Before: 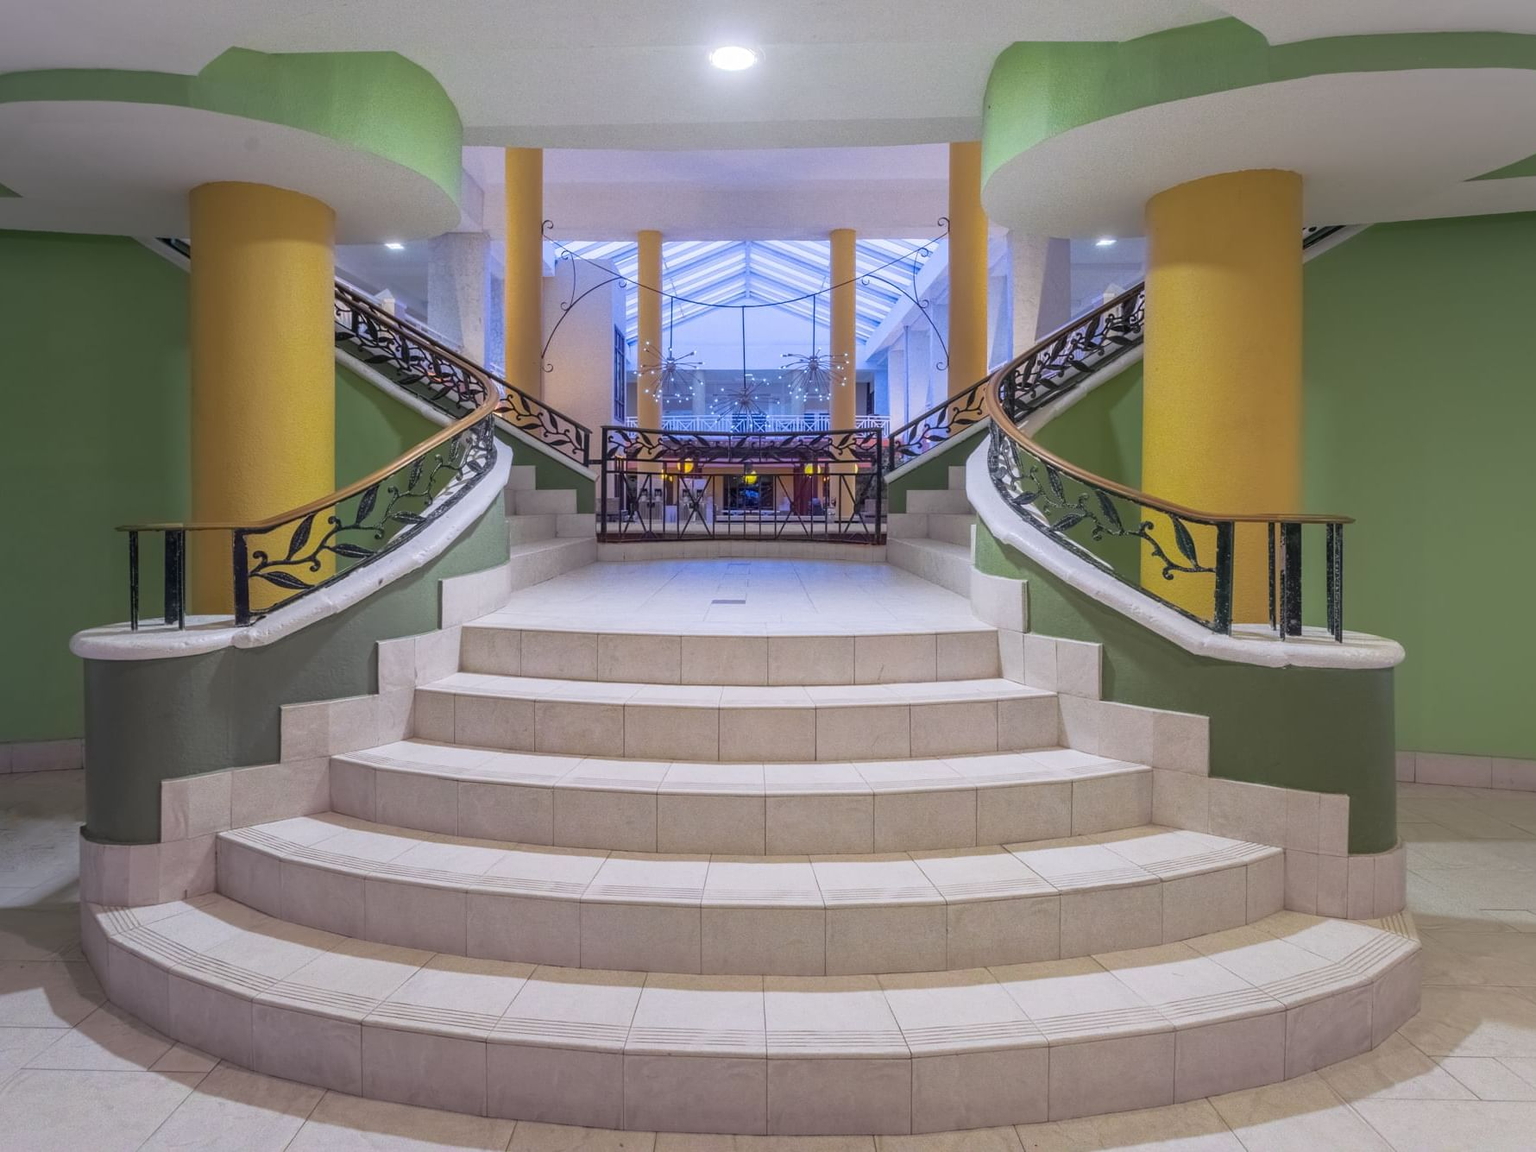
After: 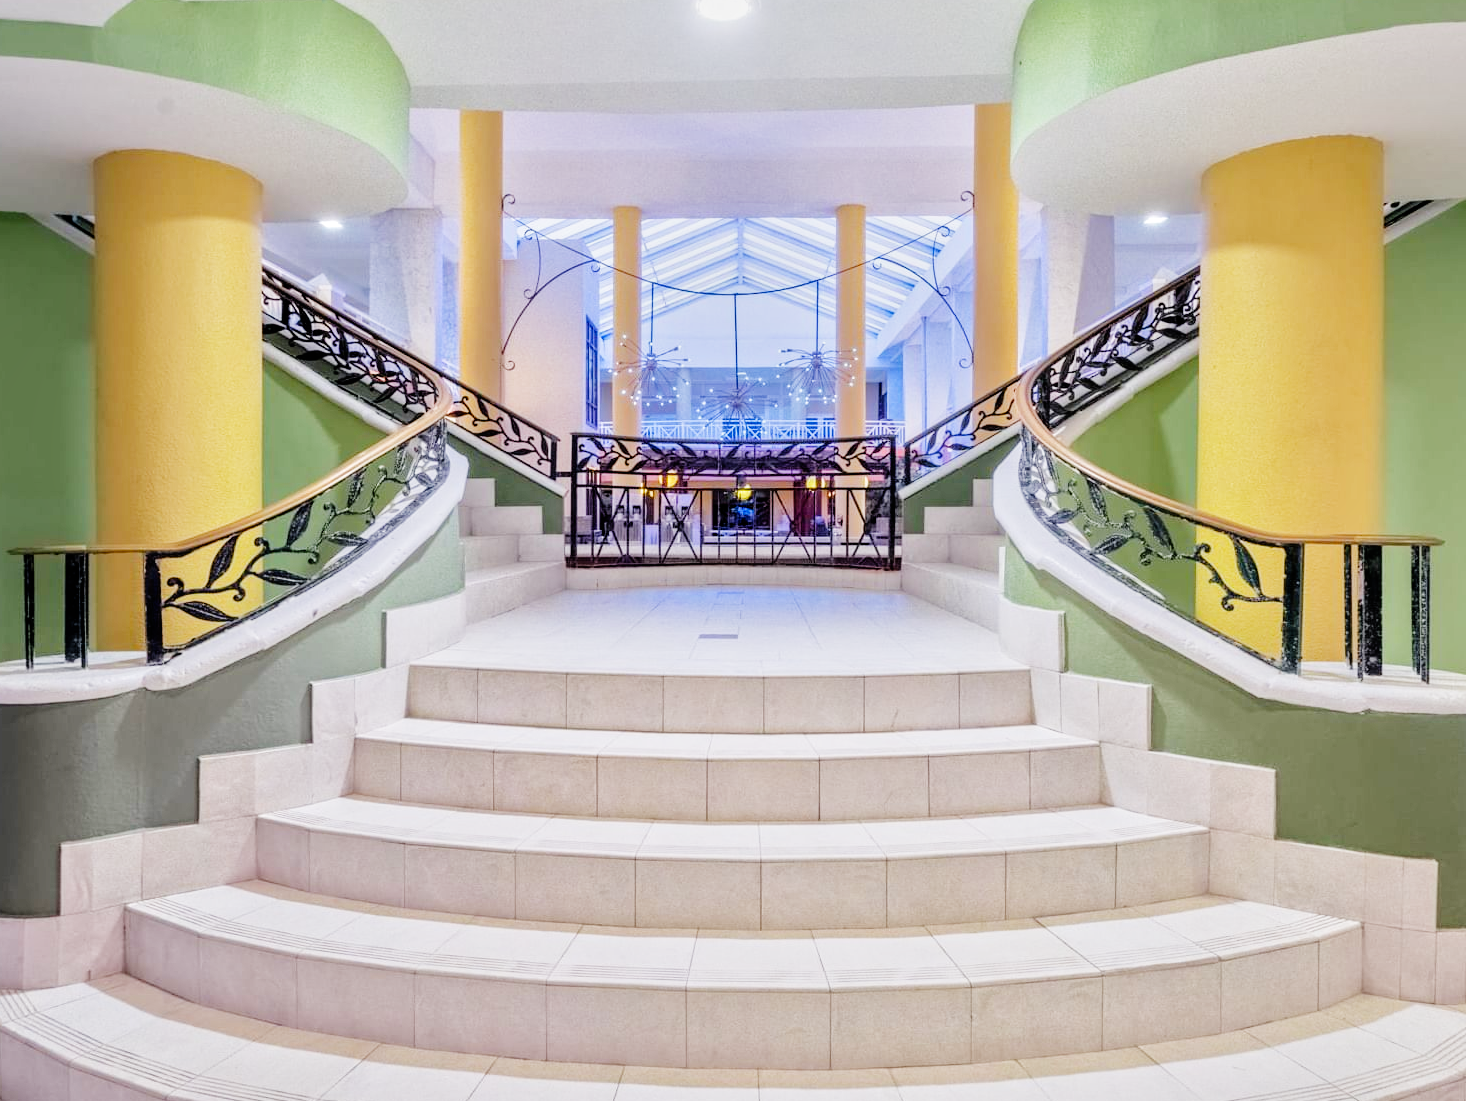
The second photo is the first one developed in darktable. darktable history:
tone equalizer: -7 EV 0.144 EV, -6 EV 0.621 EV, -5 EV 1.14 EV, -4 EV 1.35 EV, -3 EV 1.16 EV, -2 EV 0.6 EV, -1 EV 0.149 EV, smoothing diameter 2.2%, edges refinement/feathering 22.15, mask exposure compensation -1.57 EV, filter diffusion 5
crop and rotate: left 7.087%, top 4.584%, right 10.523%, bottom 12.923%
filmic rgb: black relative exposure -7.5 EV, white relative exposure 4.99 EV, hardness 3.31, contrast 1.3, add noise in highlights 0, preserve chrominance no, color science v3 (2019), use custom middle-gray values true, iterations of high-quality reconstruction 0, contrast in highlights soft
